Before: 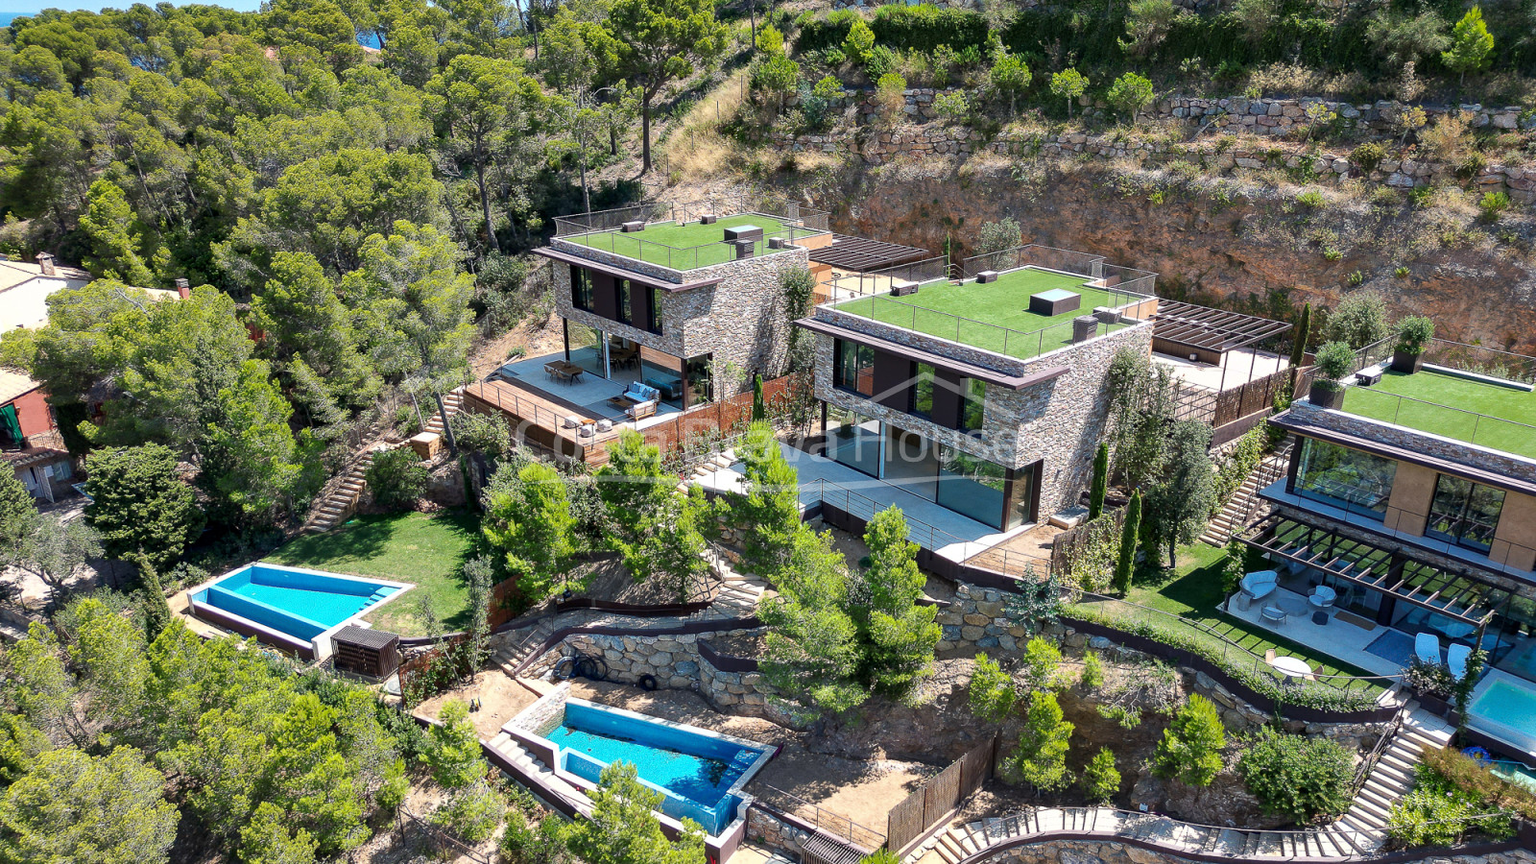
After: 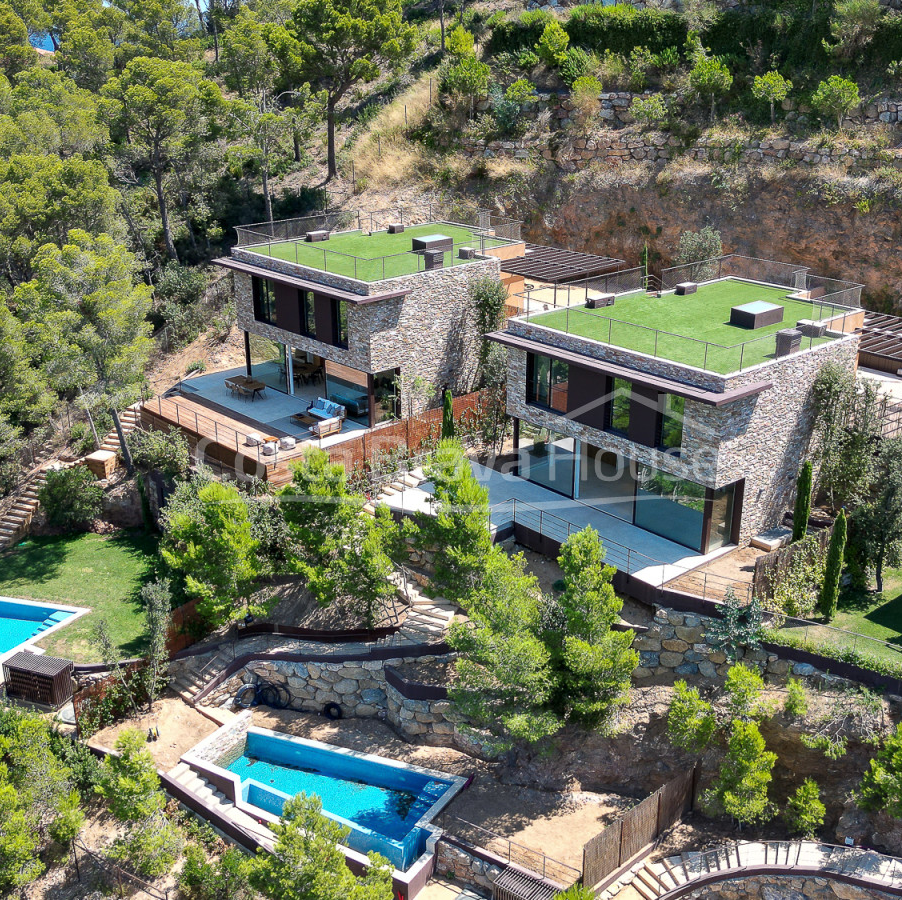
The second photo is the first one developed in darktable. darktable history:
crop: left 21.389%, right 22.188%
